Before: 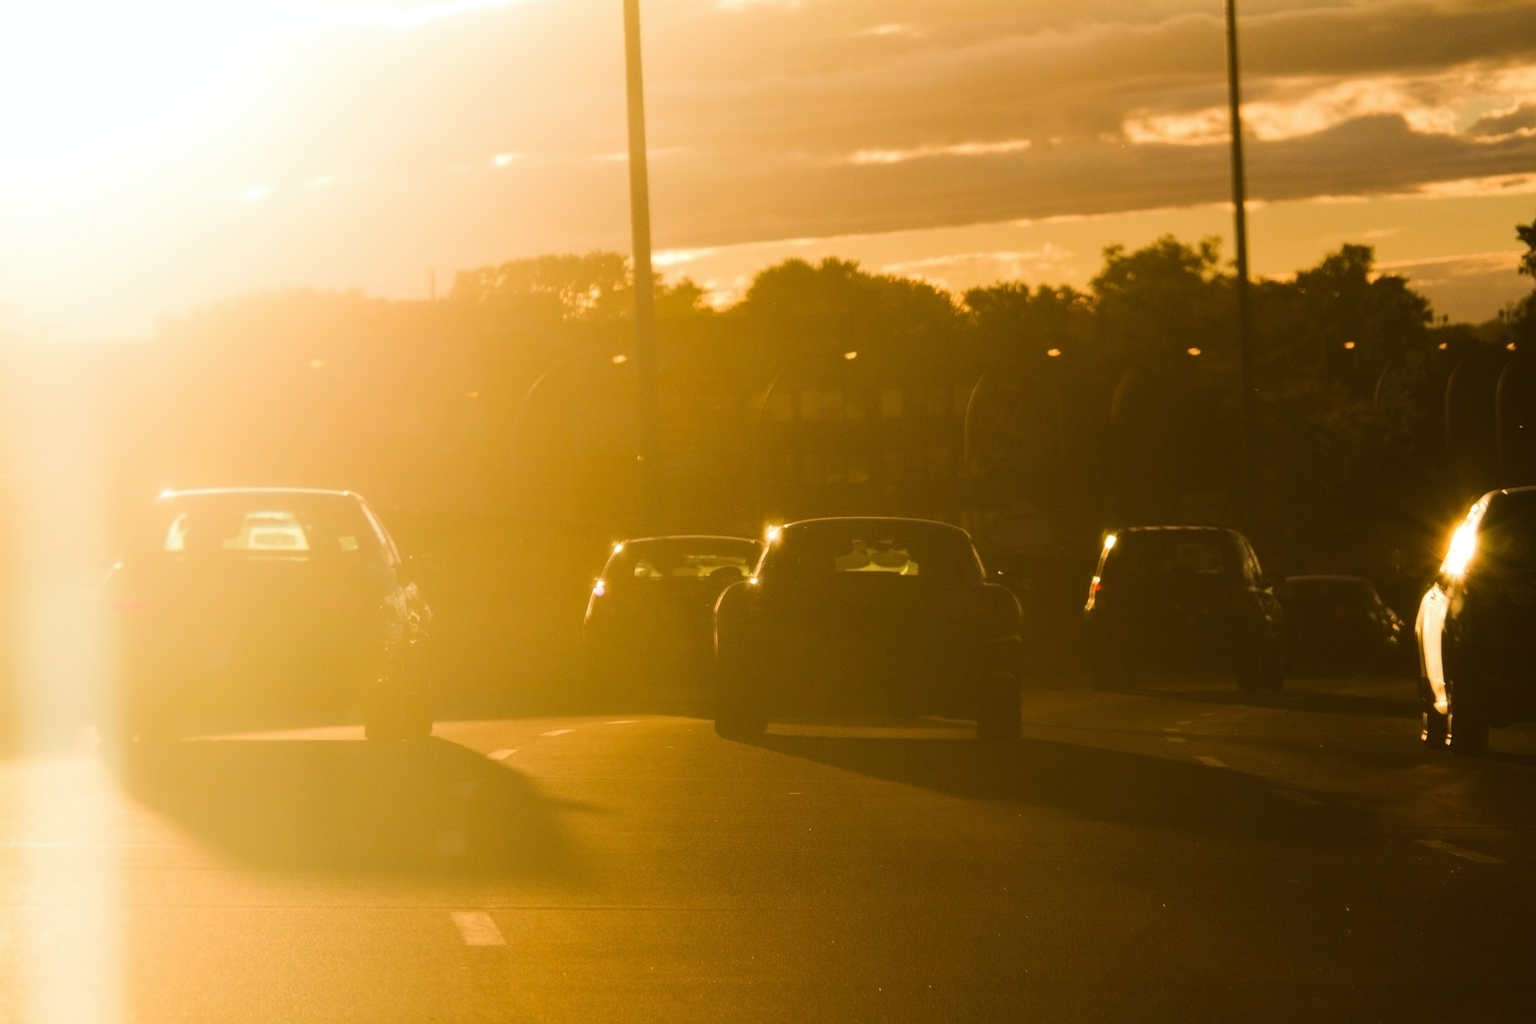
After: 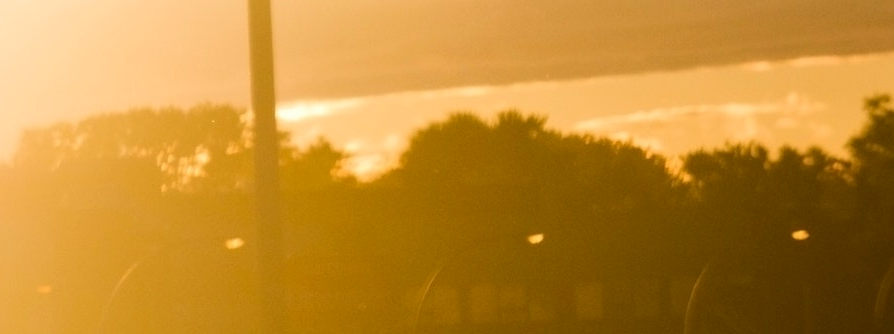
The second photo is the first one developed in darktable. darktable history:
contrast brightness saturation: contrast 0.08, saturation 0.02
white balance: emerald 1
crop: left 28.64%, top 16.832%, right 26.637%, bottom 58.055%
